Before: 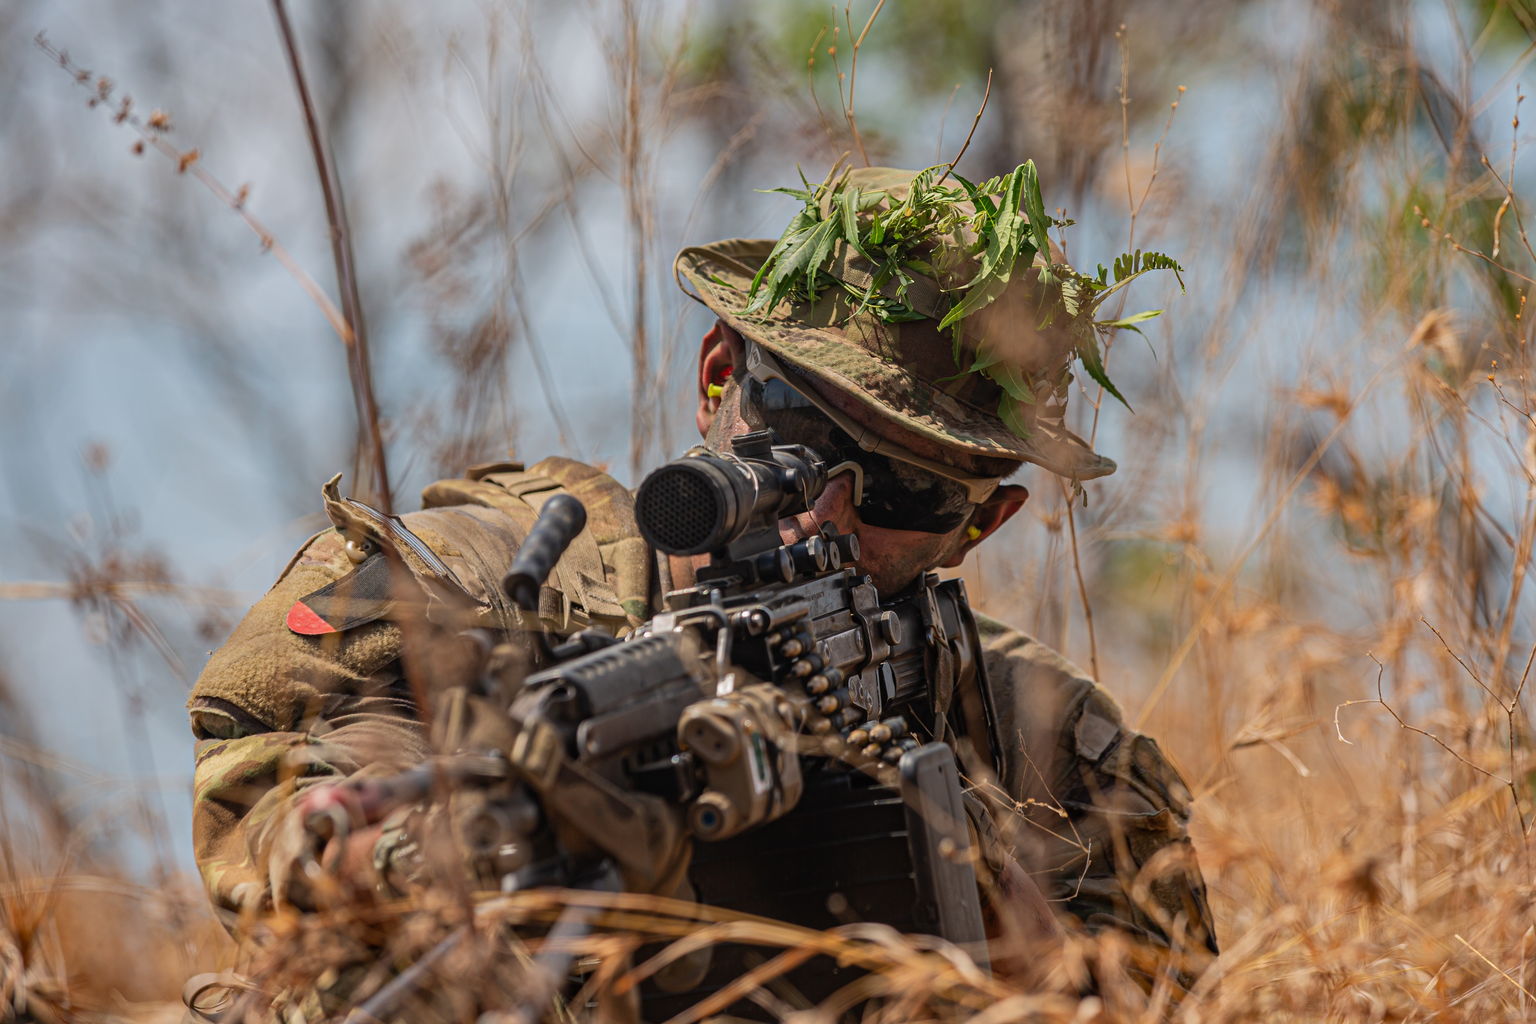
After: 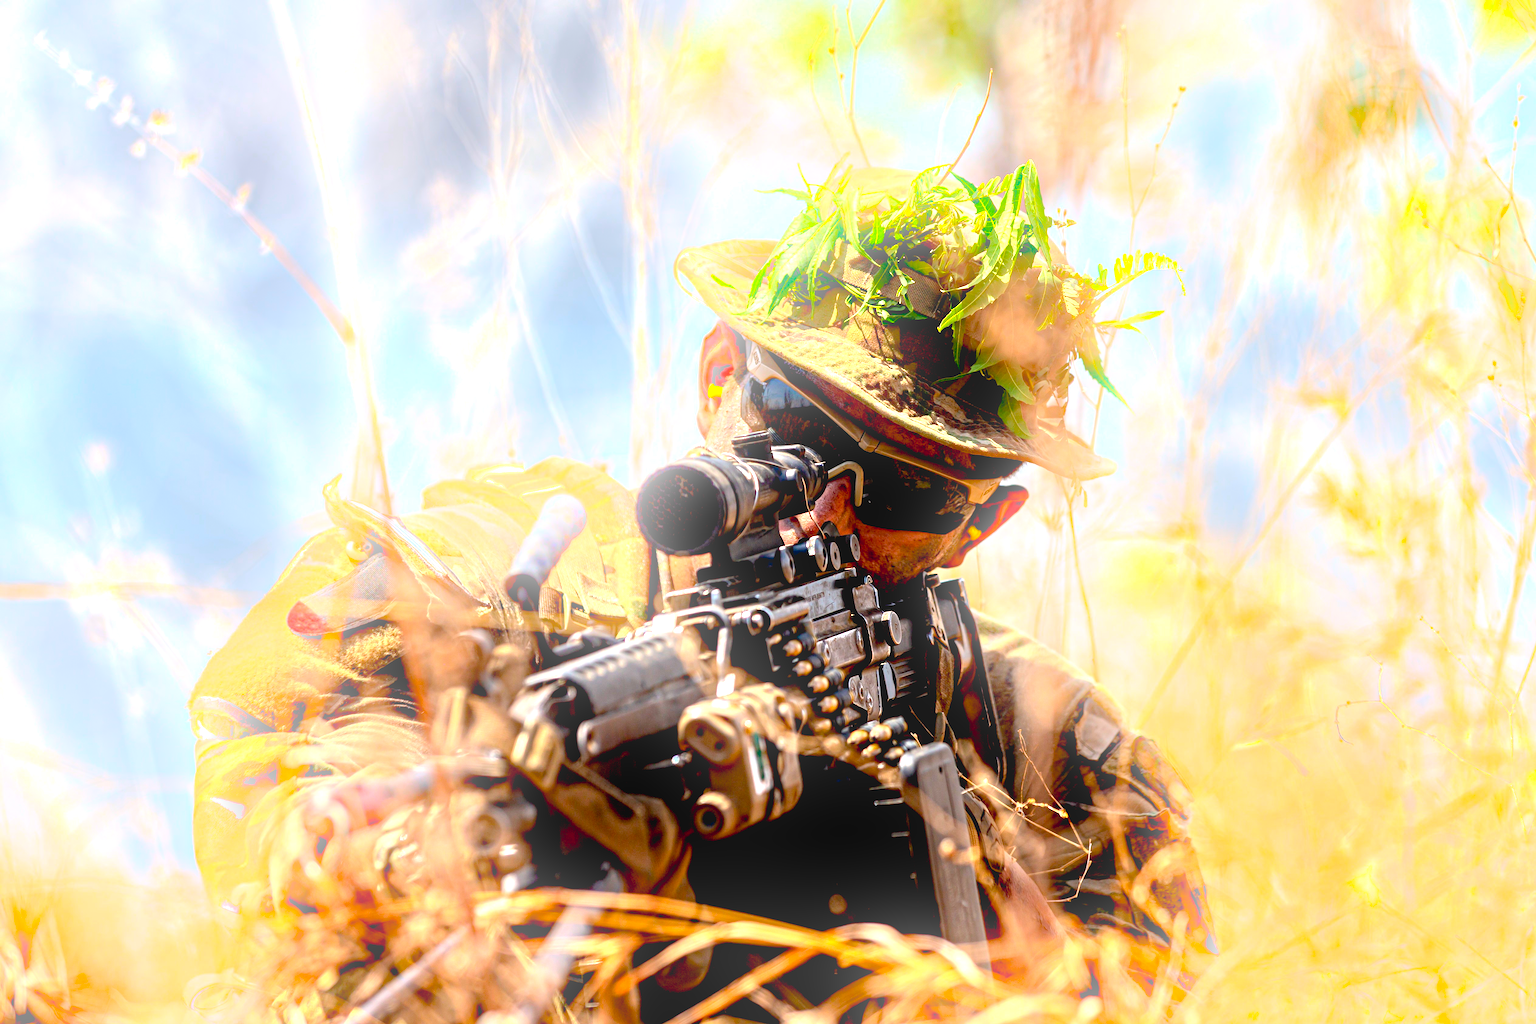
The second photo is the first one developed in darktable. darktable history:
exposure: black level correction 0.016, exposure 1.774 EV, compensate highlight preservation false
color balance: lift [1, 1, 0.999, 1.001], gamma [1, 1.003, 1.005, 0.995], gain [1, 0.992, 0.988, 1.012], contrast 5%, output saturation 110%
bloom: size 38%, threshold 95%, strength 30%
